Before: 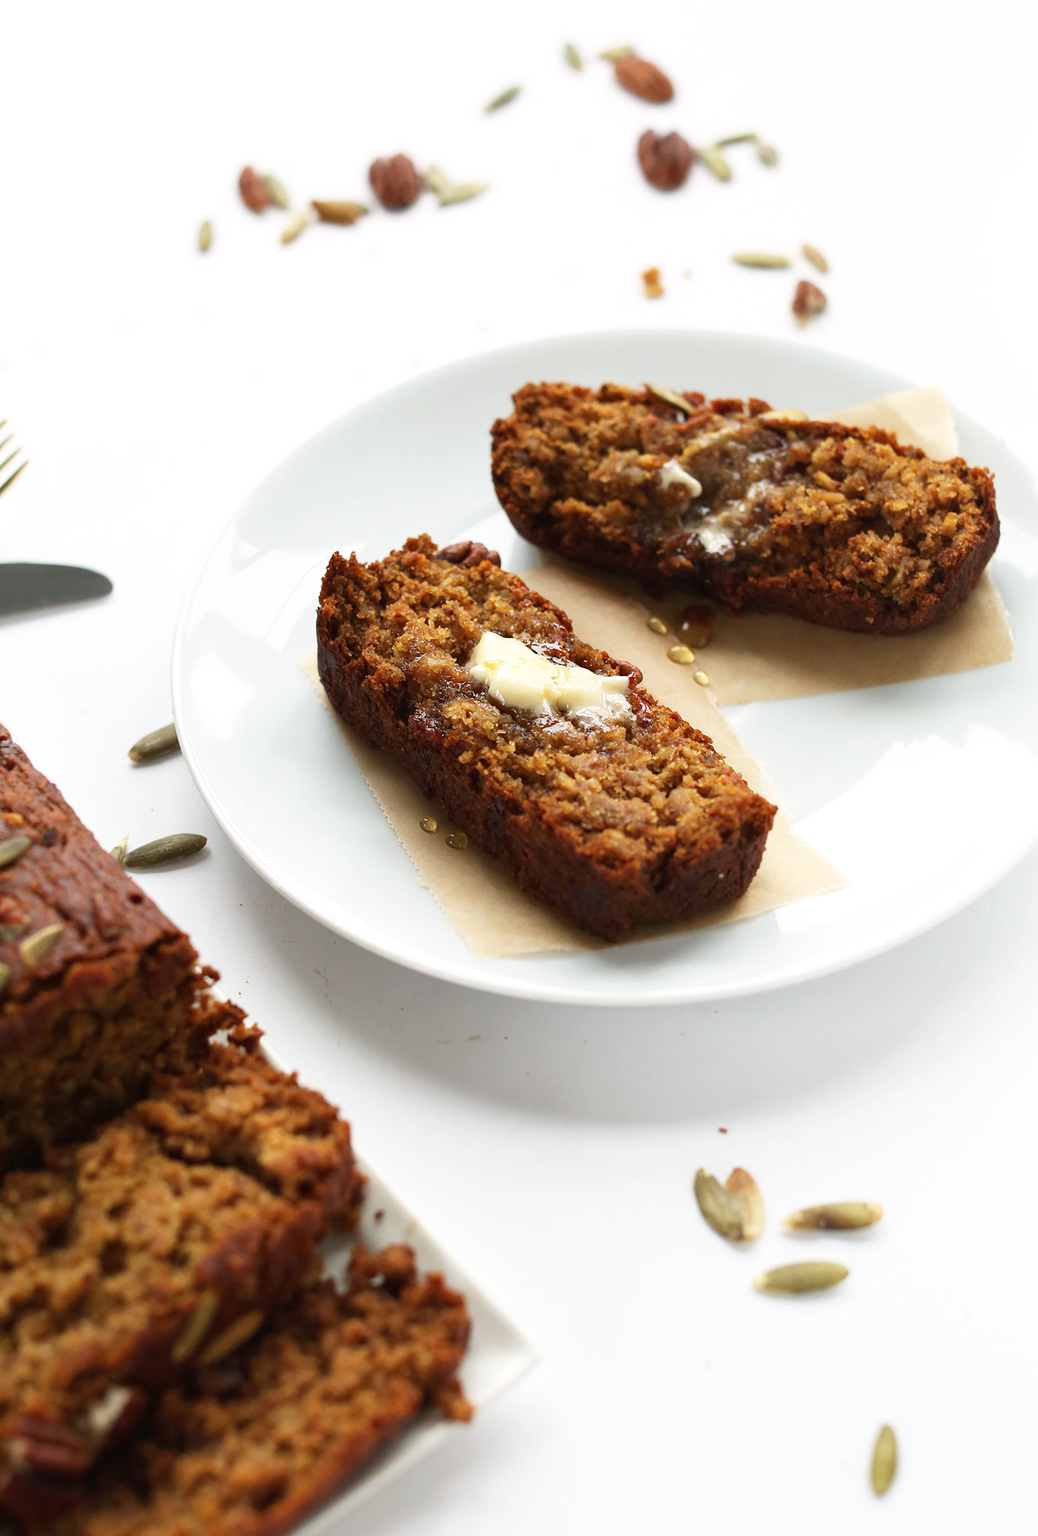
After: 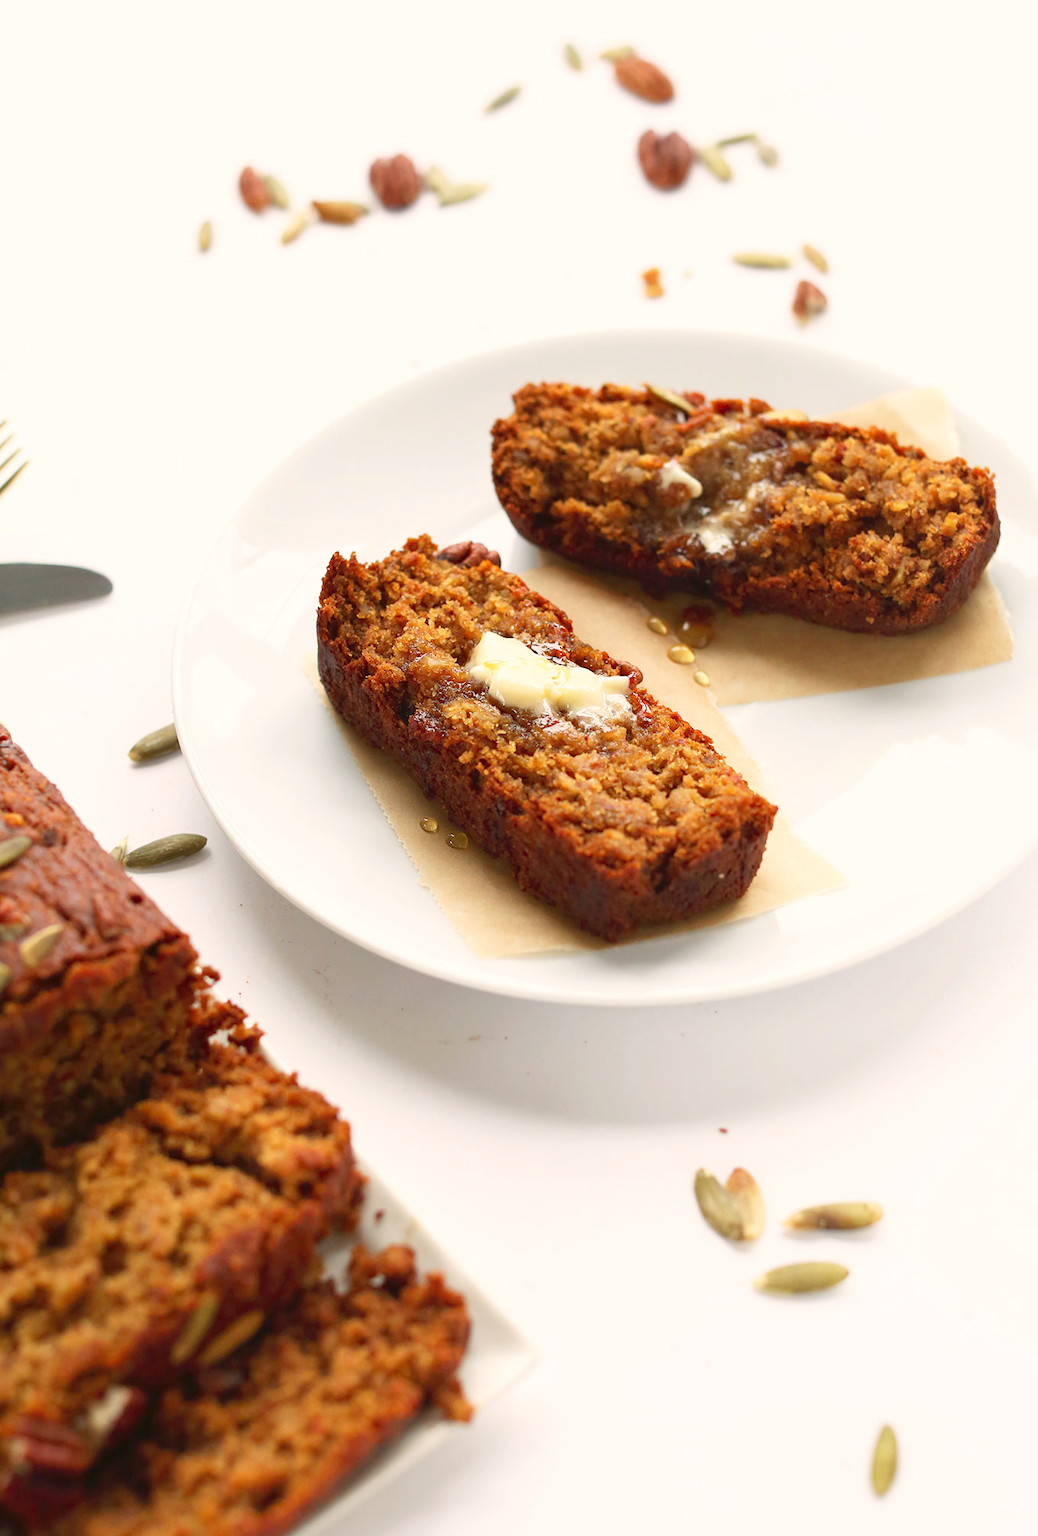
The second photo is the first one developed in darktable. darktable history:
color correction: highlights a* 3.6, highlights b* 5.14
levels: black 0.102%, levels [0, 0.445, 1]
